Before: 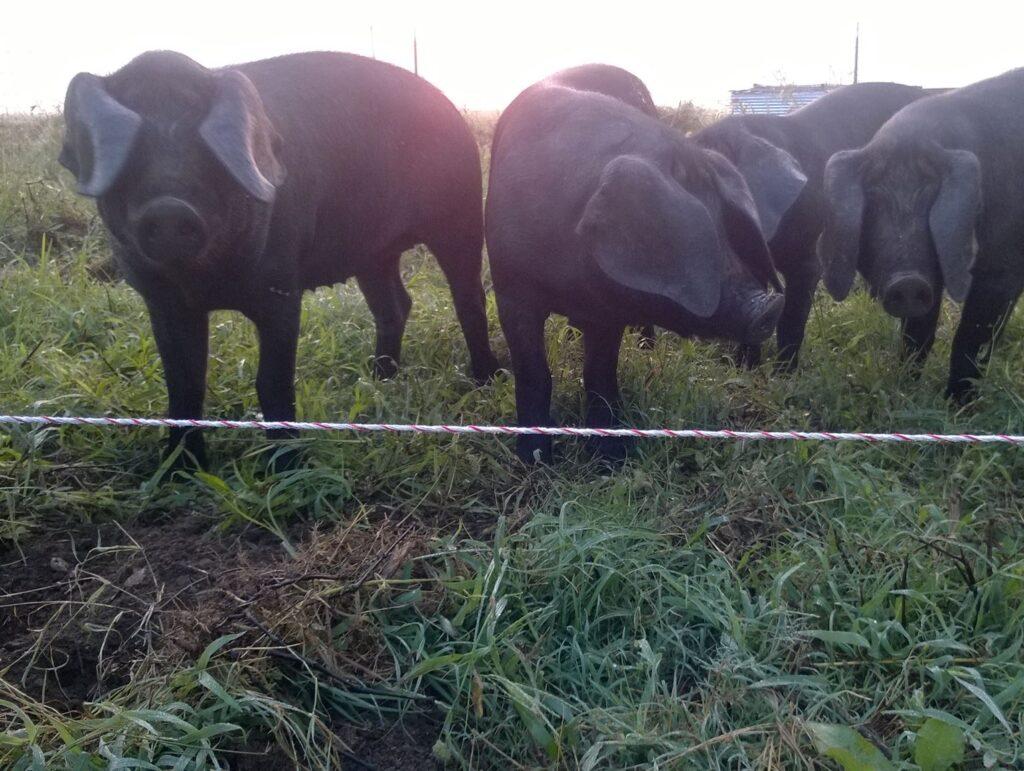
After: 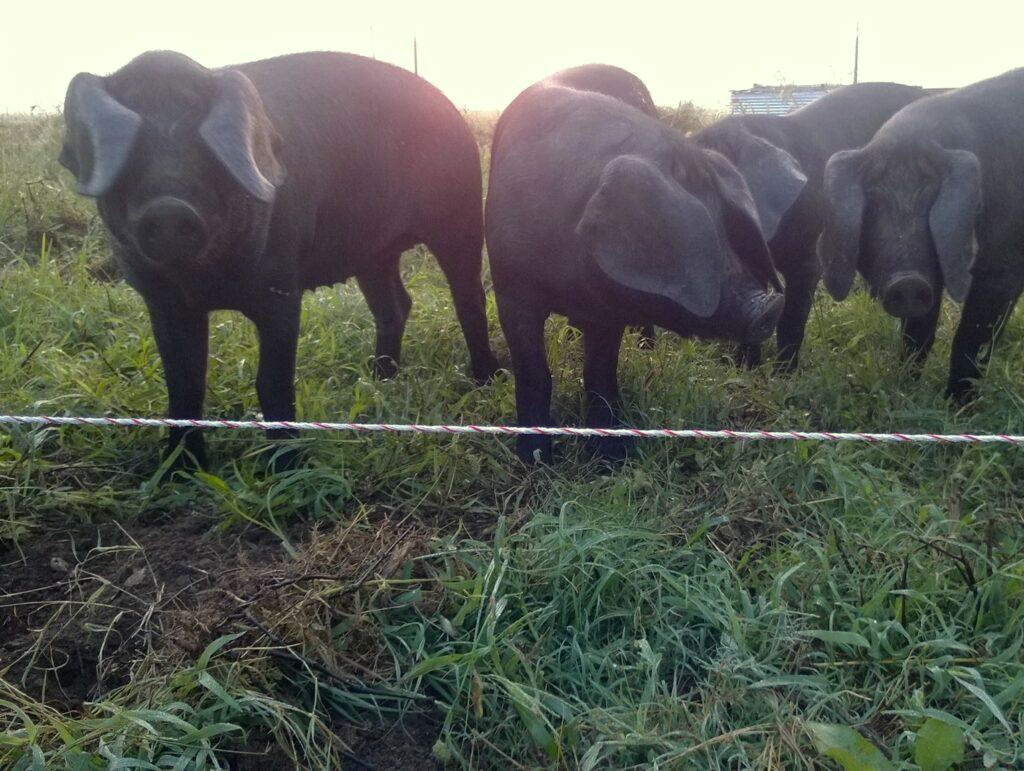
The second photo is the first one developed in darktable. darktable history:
tone equalizer: on, module defaults
color correction: highlights a* -5.88, highlights b* 10.7
exposure: exposure 0.029 EV, compensate highlight preservation false
